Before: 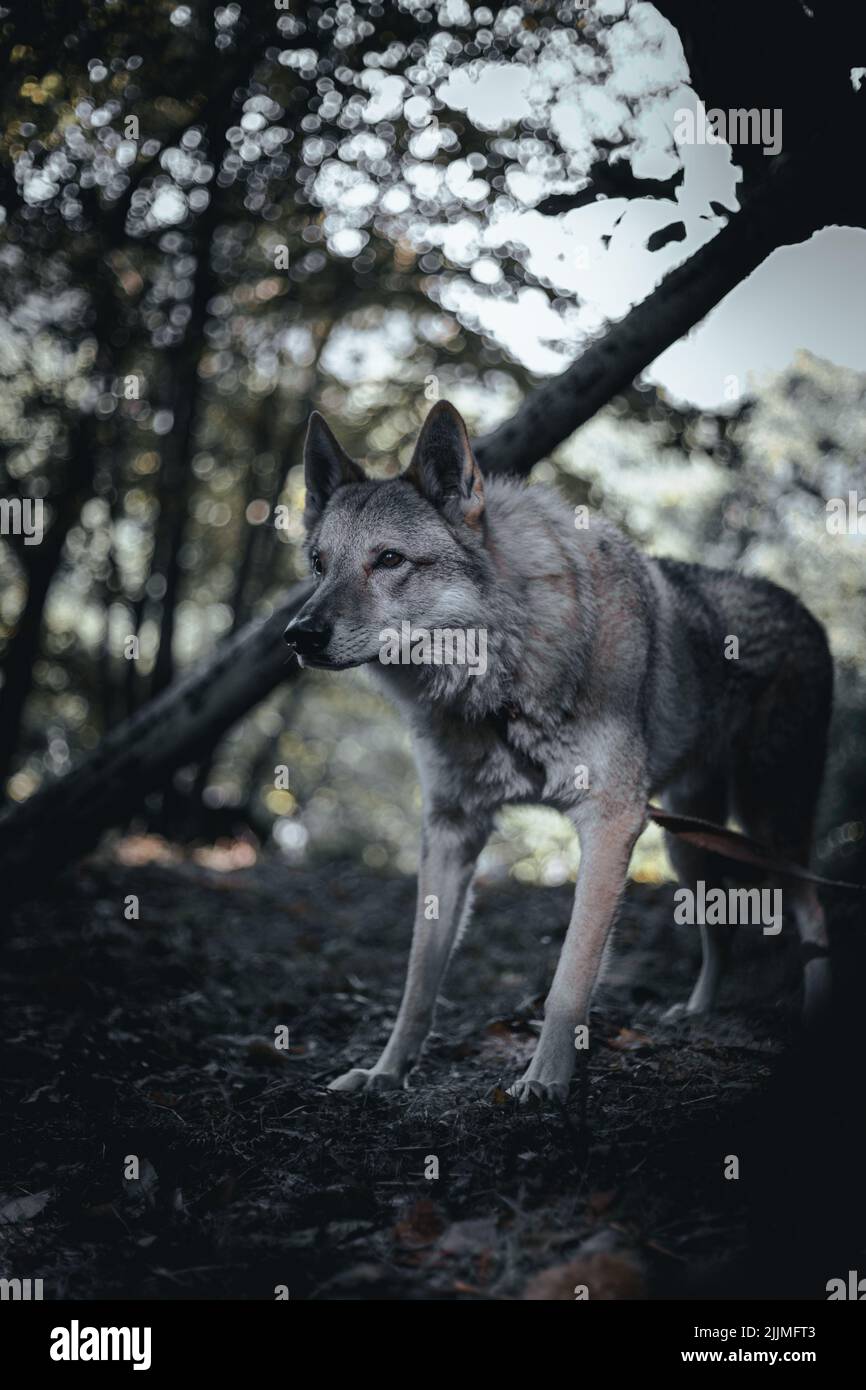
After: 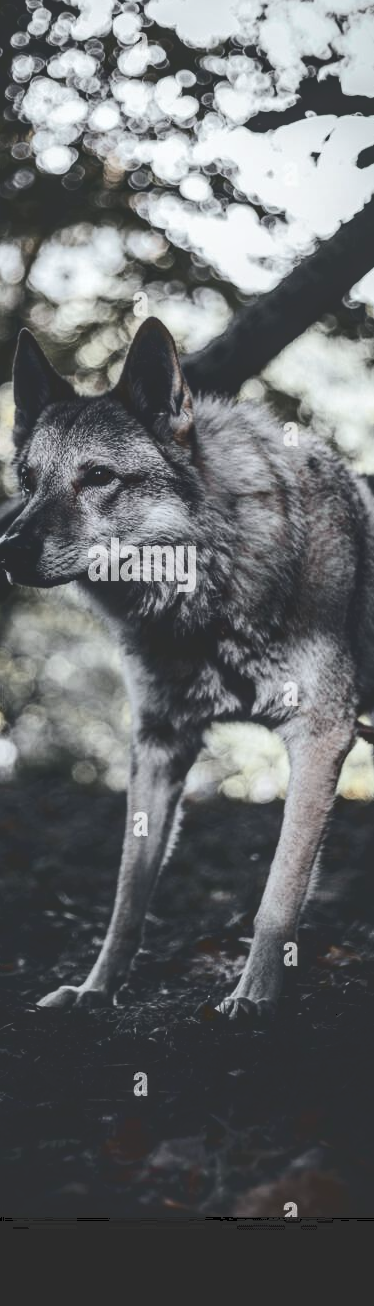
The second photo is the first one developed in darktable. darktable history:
crop: left 33.656%, top 6.01%, right 23.109%
contrast brightness saturation: contrast 0.103, saturation -0.374
local contrast: on, module defaults
tone curve: curves: ch0 [(0, 0) (0.003, 0.19) (0.011, 0.192) (0.025, 0.192) (0.044, 0.194) (0.069, 0.196) (0.1, 0.197) (0.136, 0.198) (0.177, 0.216) (0.224, 0.236) (0.277, 0.269) (0.335, 0.331) (0.399, 0.418) (0.468, 0.515) (0.543, 0.621) (0.623, 0.725) (0.709, 0.804) (0.801, 0.859) (0.898, 0.913) (1, 1)], color space Lab, independent channels, preserve colors none
